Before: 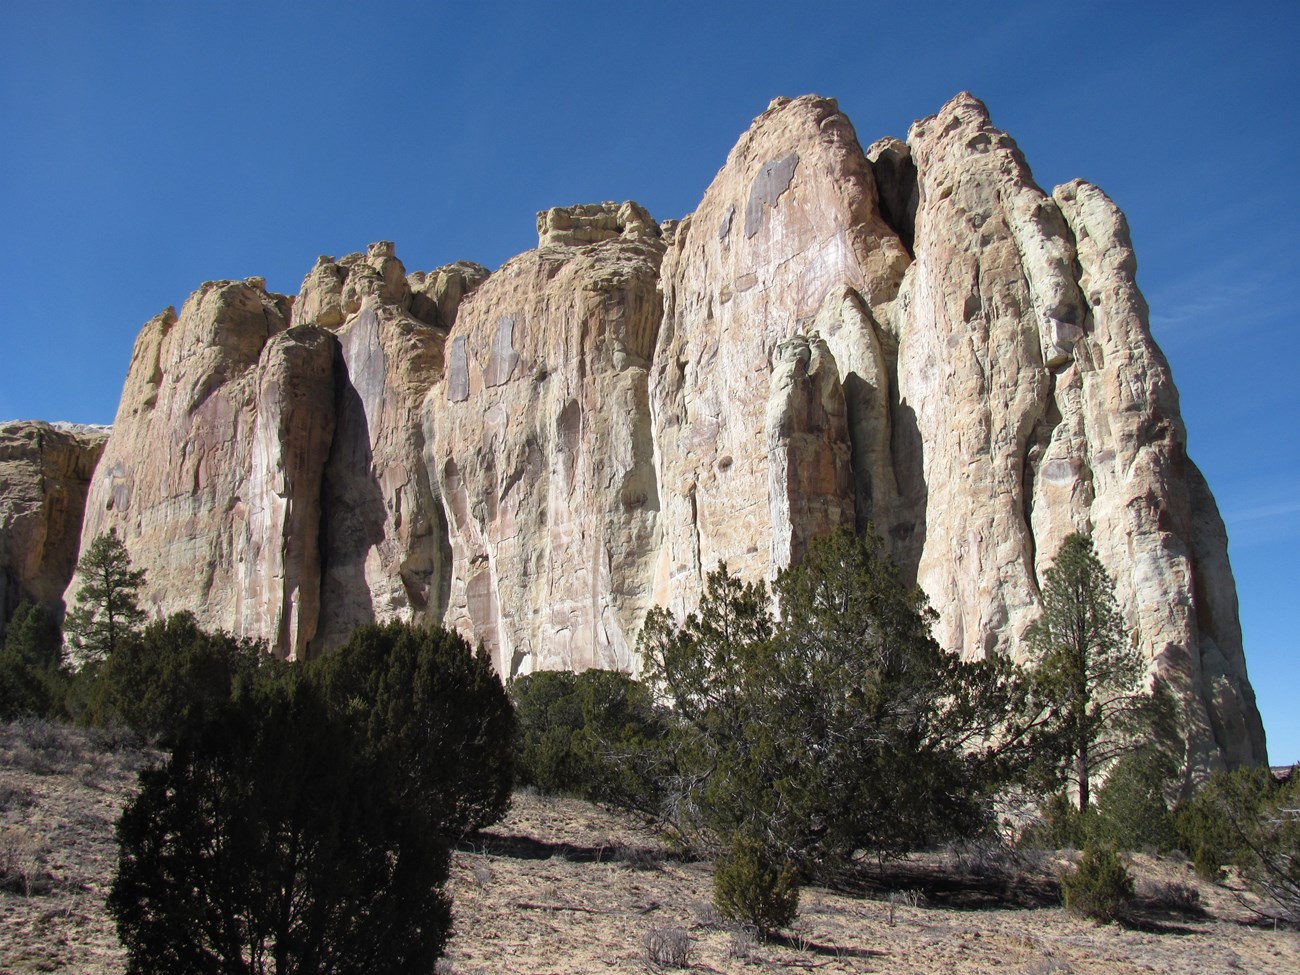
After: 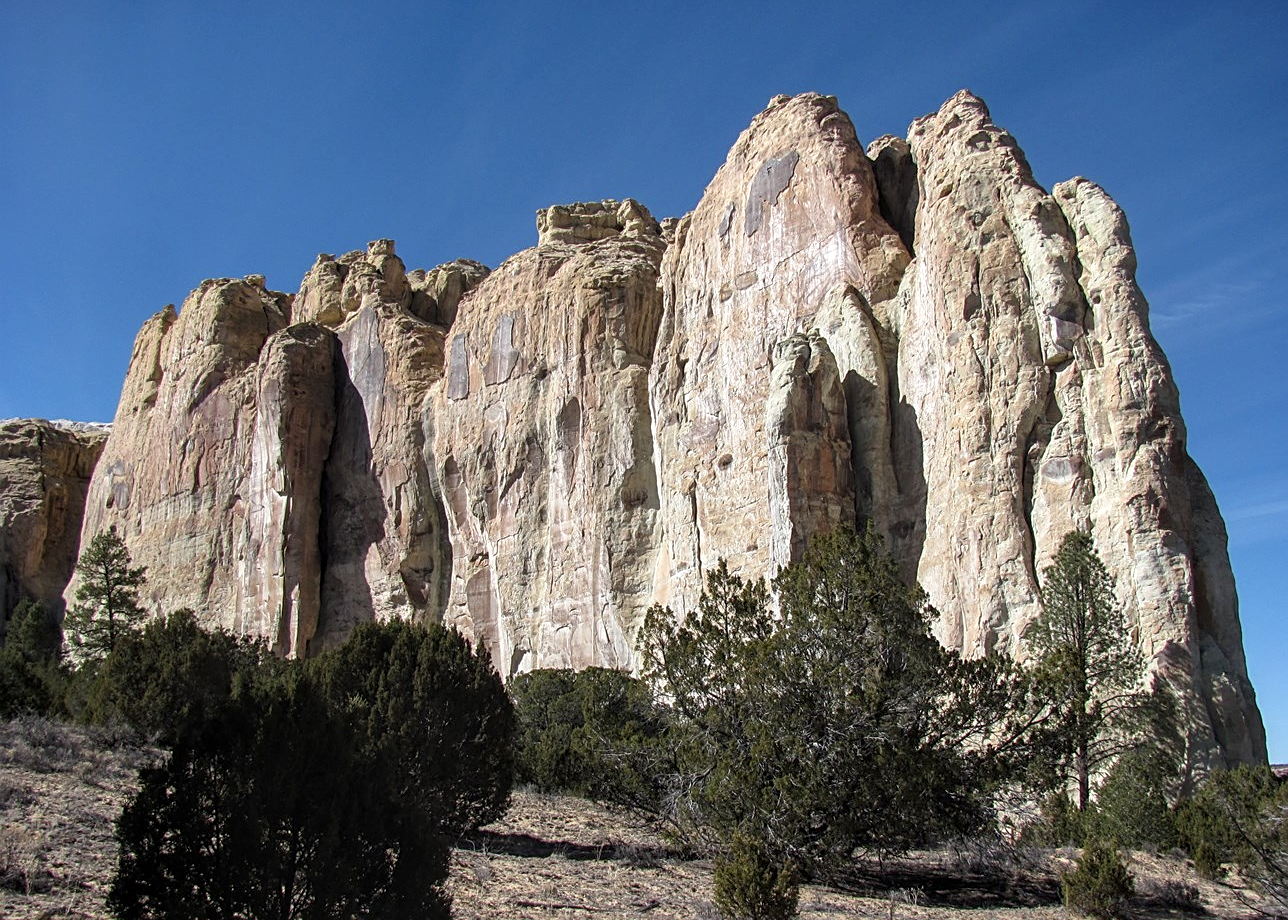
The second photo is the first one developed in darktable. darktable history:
local contrast: detail 130%
crop: top 0.272%, right 0.263%, bottom 4.99%
sharpen: on, module defaults
